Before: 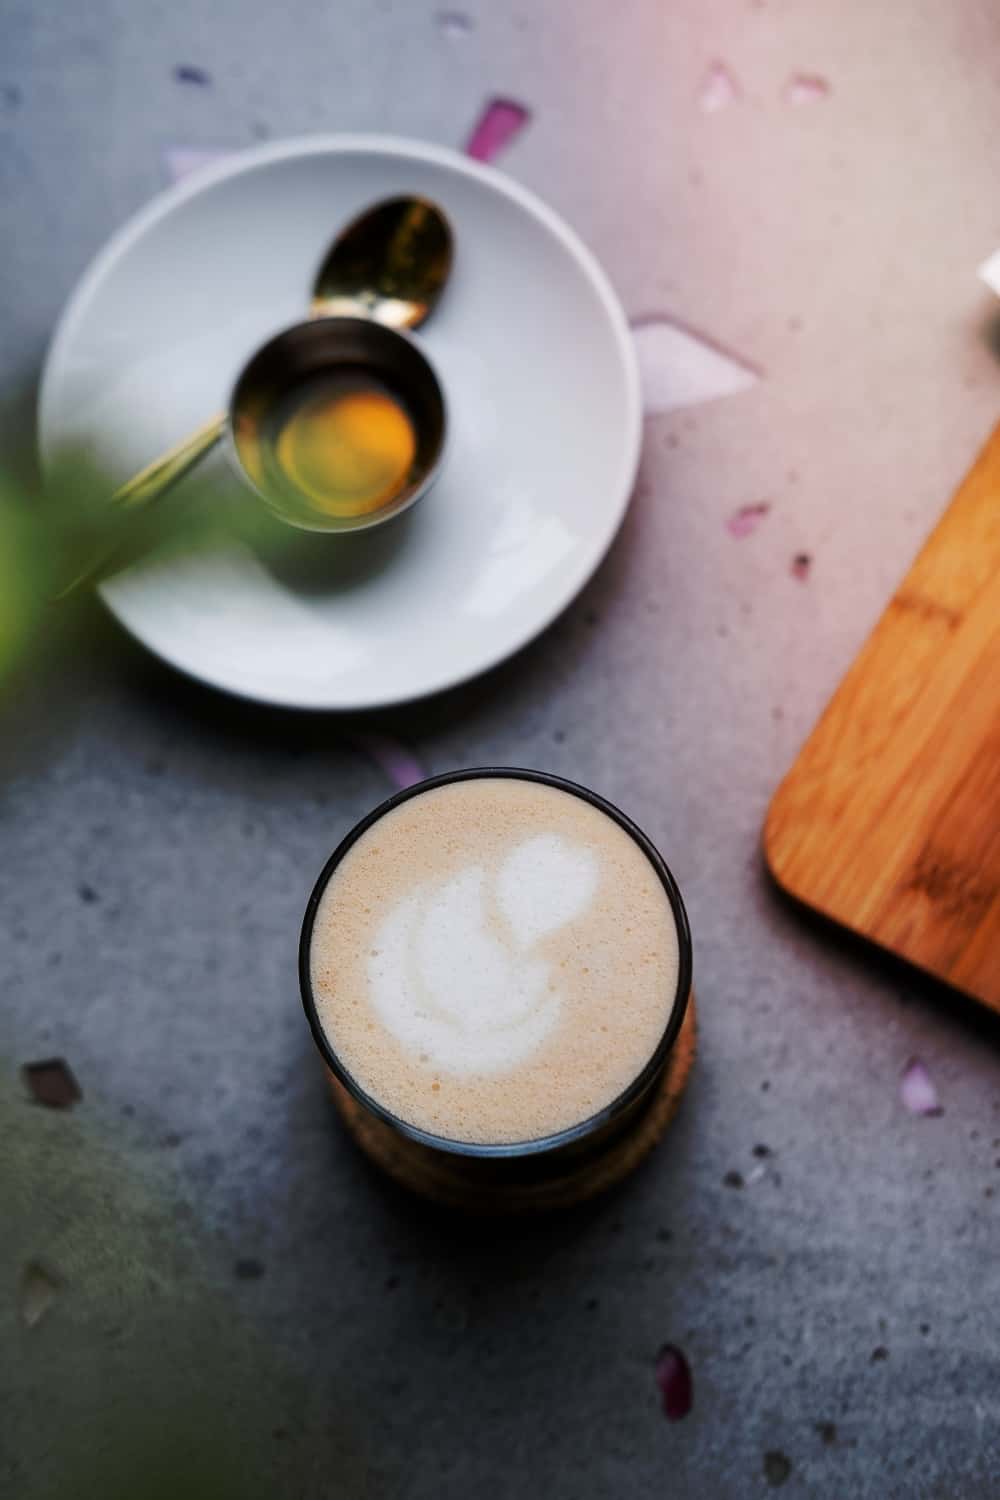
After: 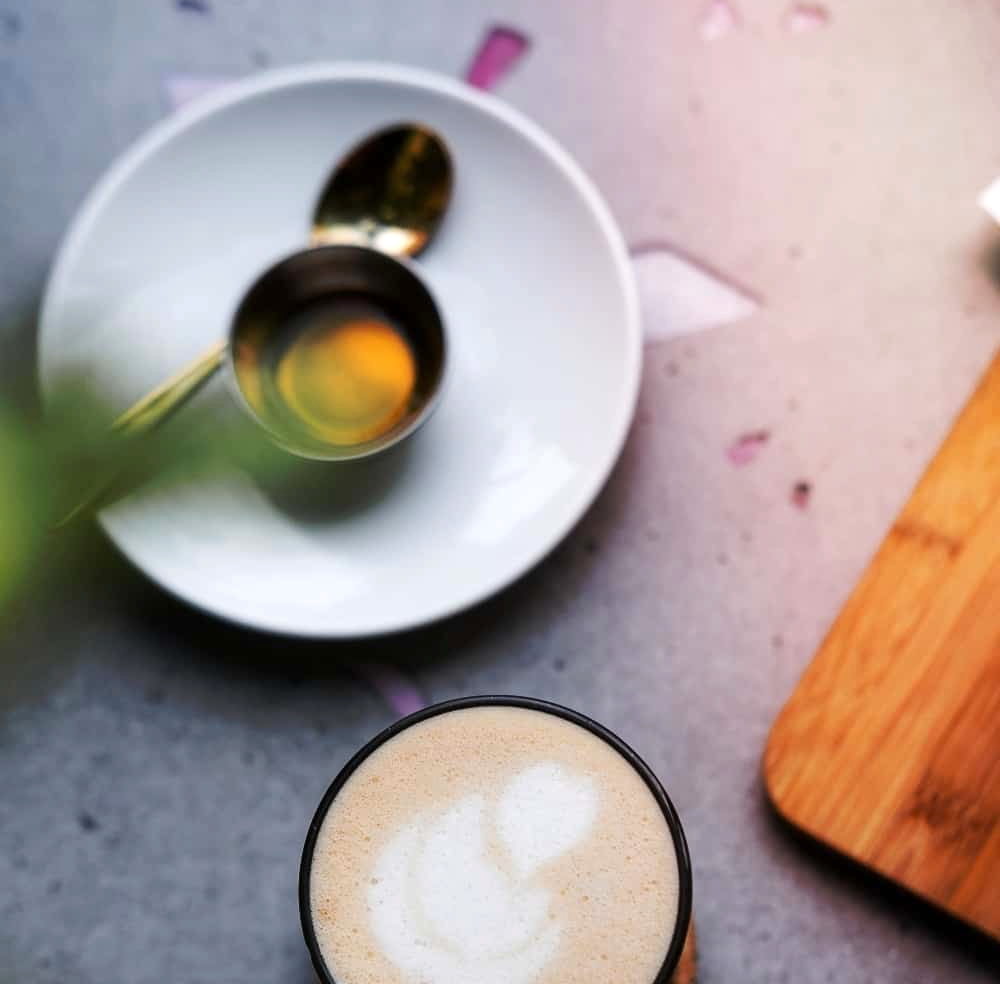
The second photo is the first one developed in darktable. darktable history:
crop and rotate: top 4.848%, bottom 29.503%
exposure: exposure 0.3 EV, compensate highlight preservation false
